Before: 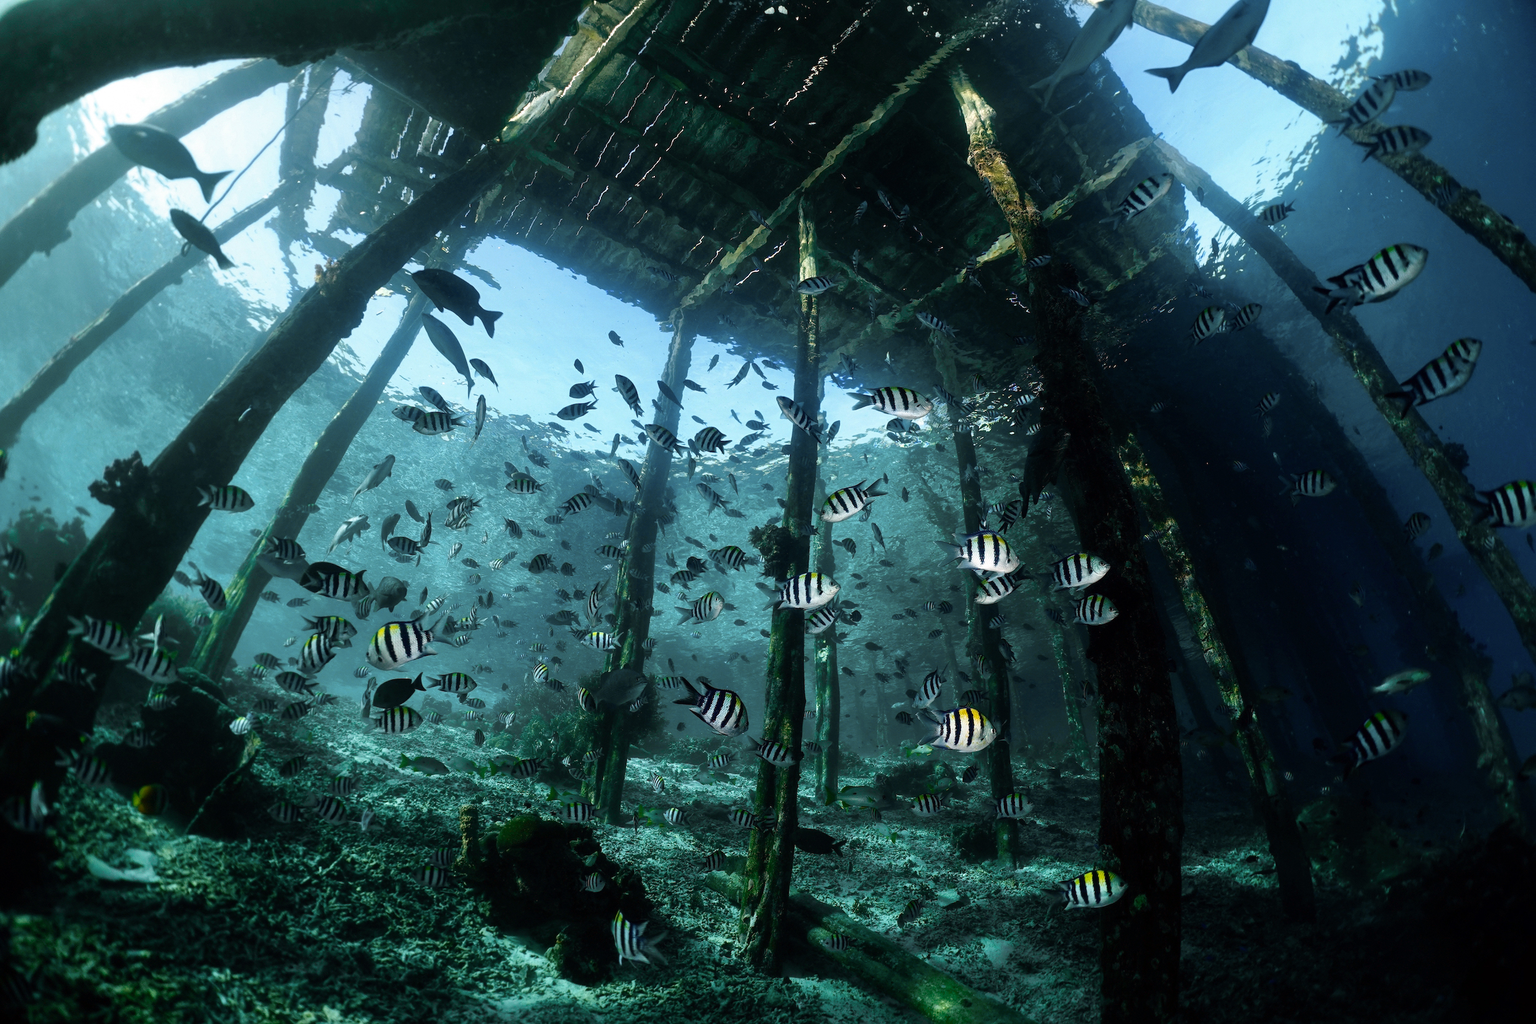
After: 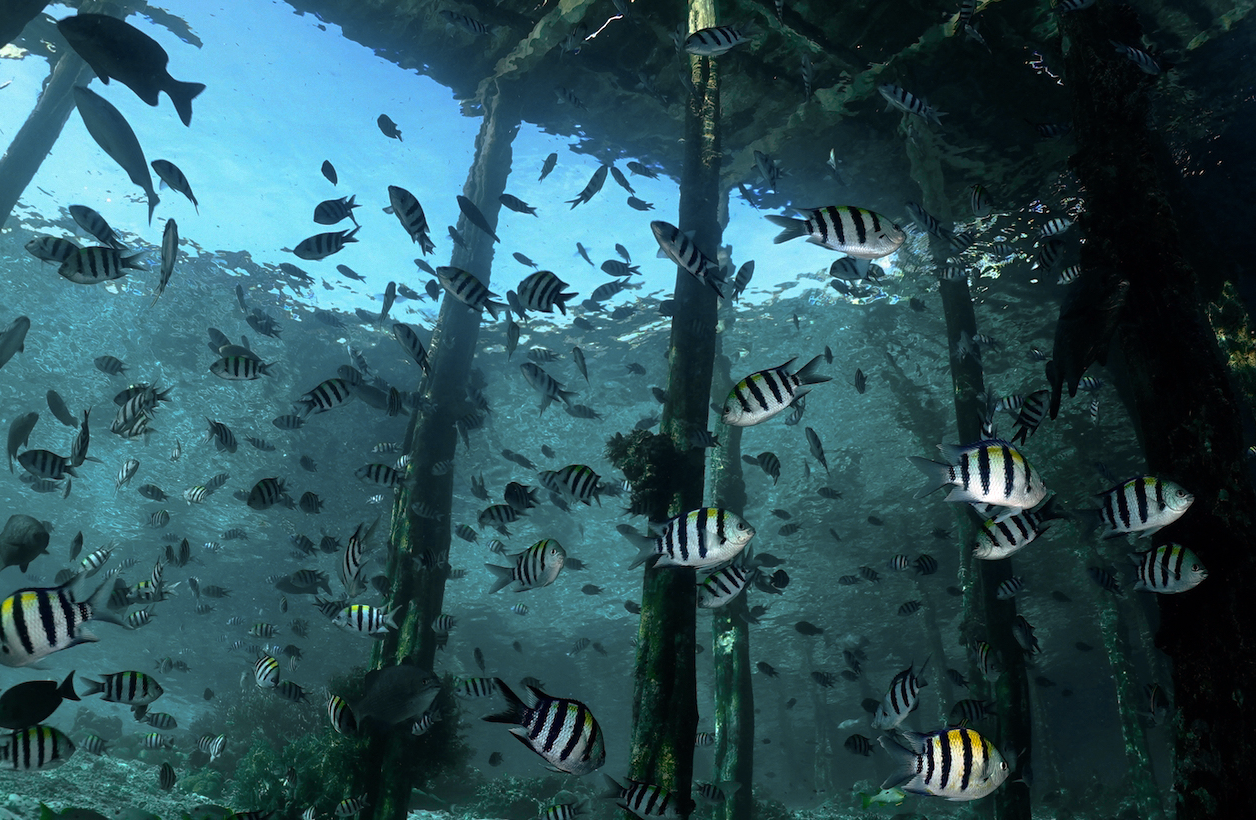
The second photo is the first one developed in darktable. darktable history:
base curve: curves: ch0 [(0, 0) (0.595, 0.418) (1, 1)], preserve colors none
crop: left 24.554%, top 25.483%, right 25.179%, bottom 25.28%
